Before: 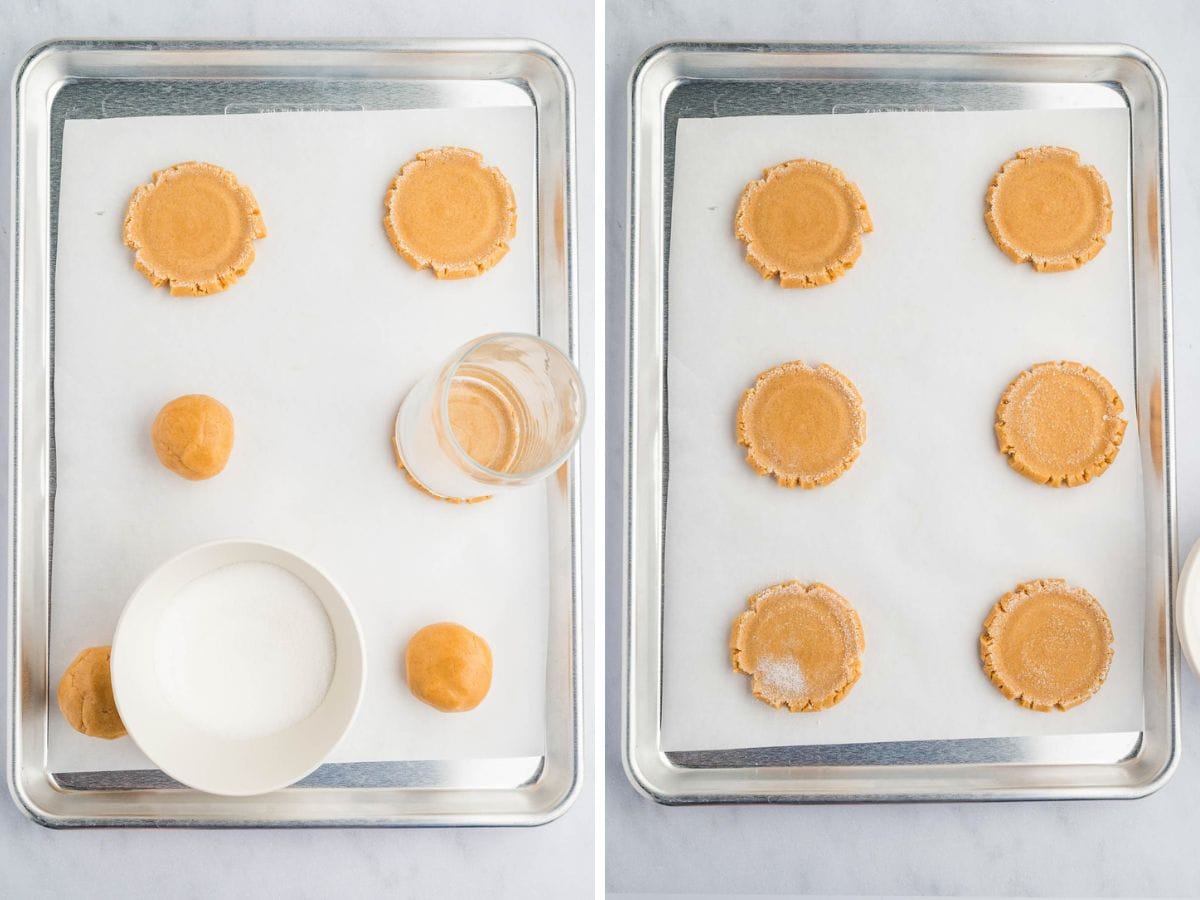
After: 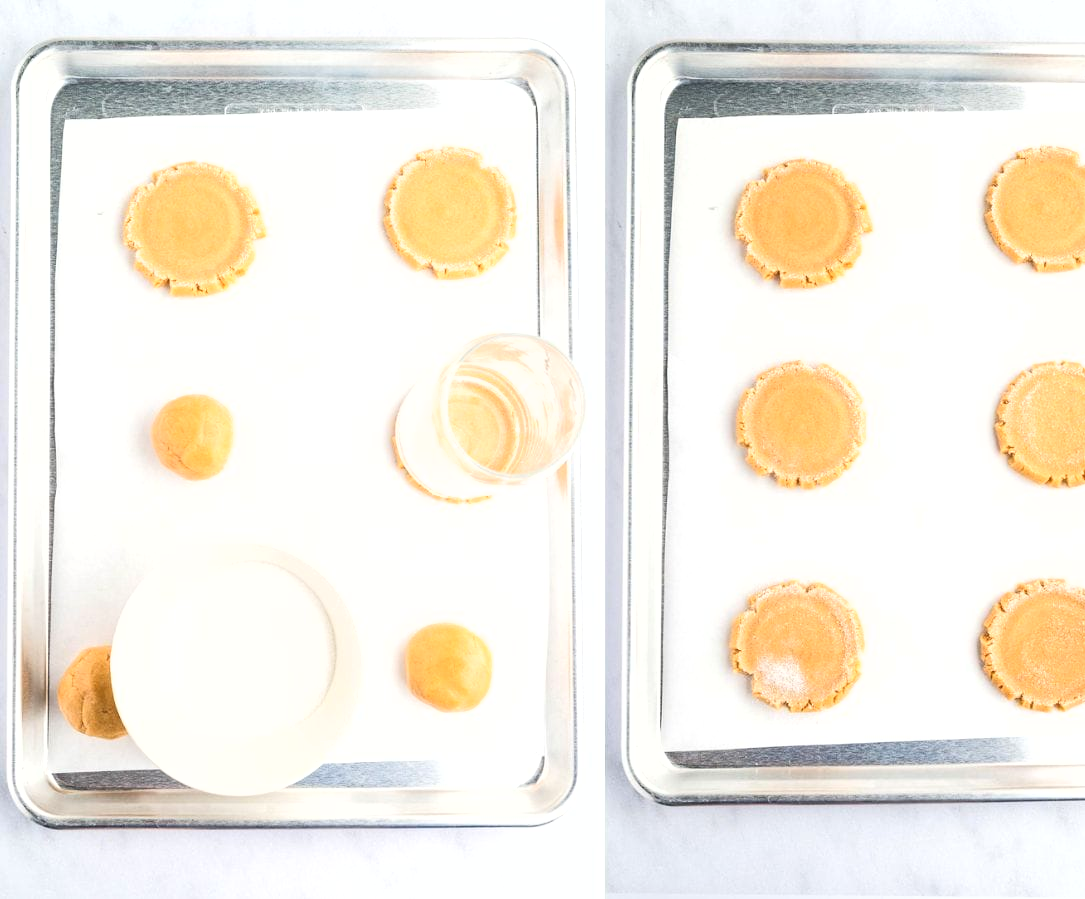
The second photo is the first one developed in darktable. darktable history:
crop: right 9.503%, bottom 0.024%
shadows and highlights: shadows -11.77, white point adjustment 3.87, highlights 28.71
tone equalizer: -8 EV -0.412 EV, -7 EV -0.402 EV, -6 EV -0.364 EV, -5 EV -0.237 EV, -3 EV 0.195 EV, -2 EV 0.357 EV, -1 EV 0.385 EV, +0 EV 0.419 EV
